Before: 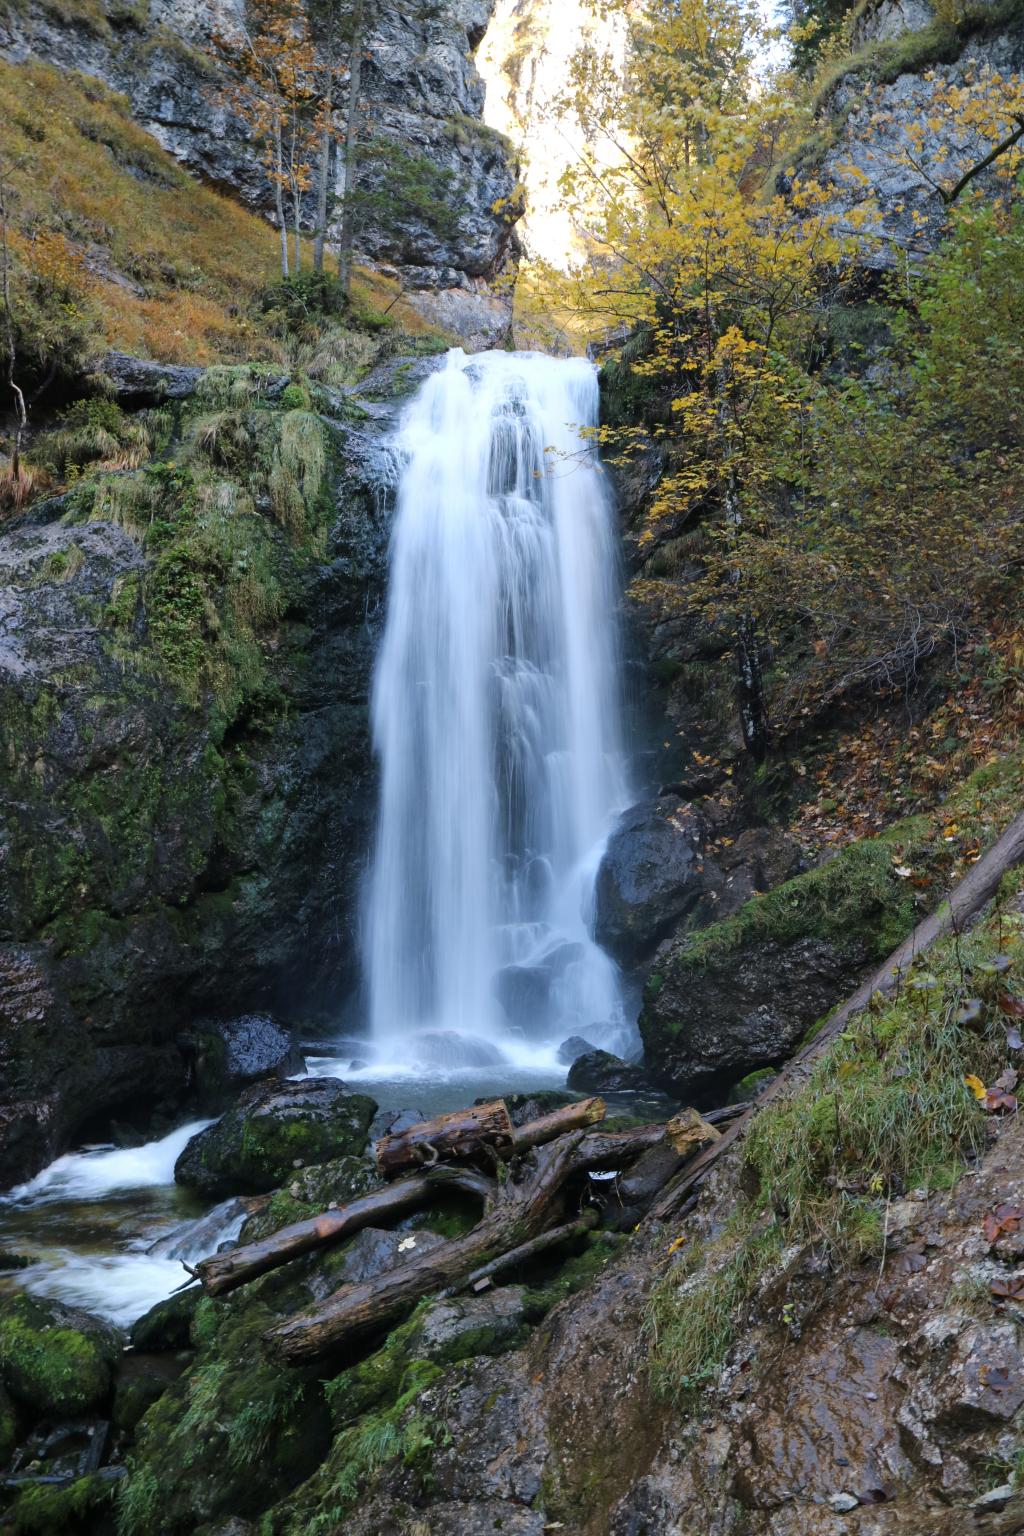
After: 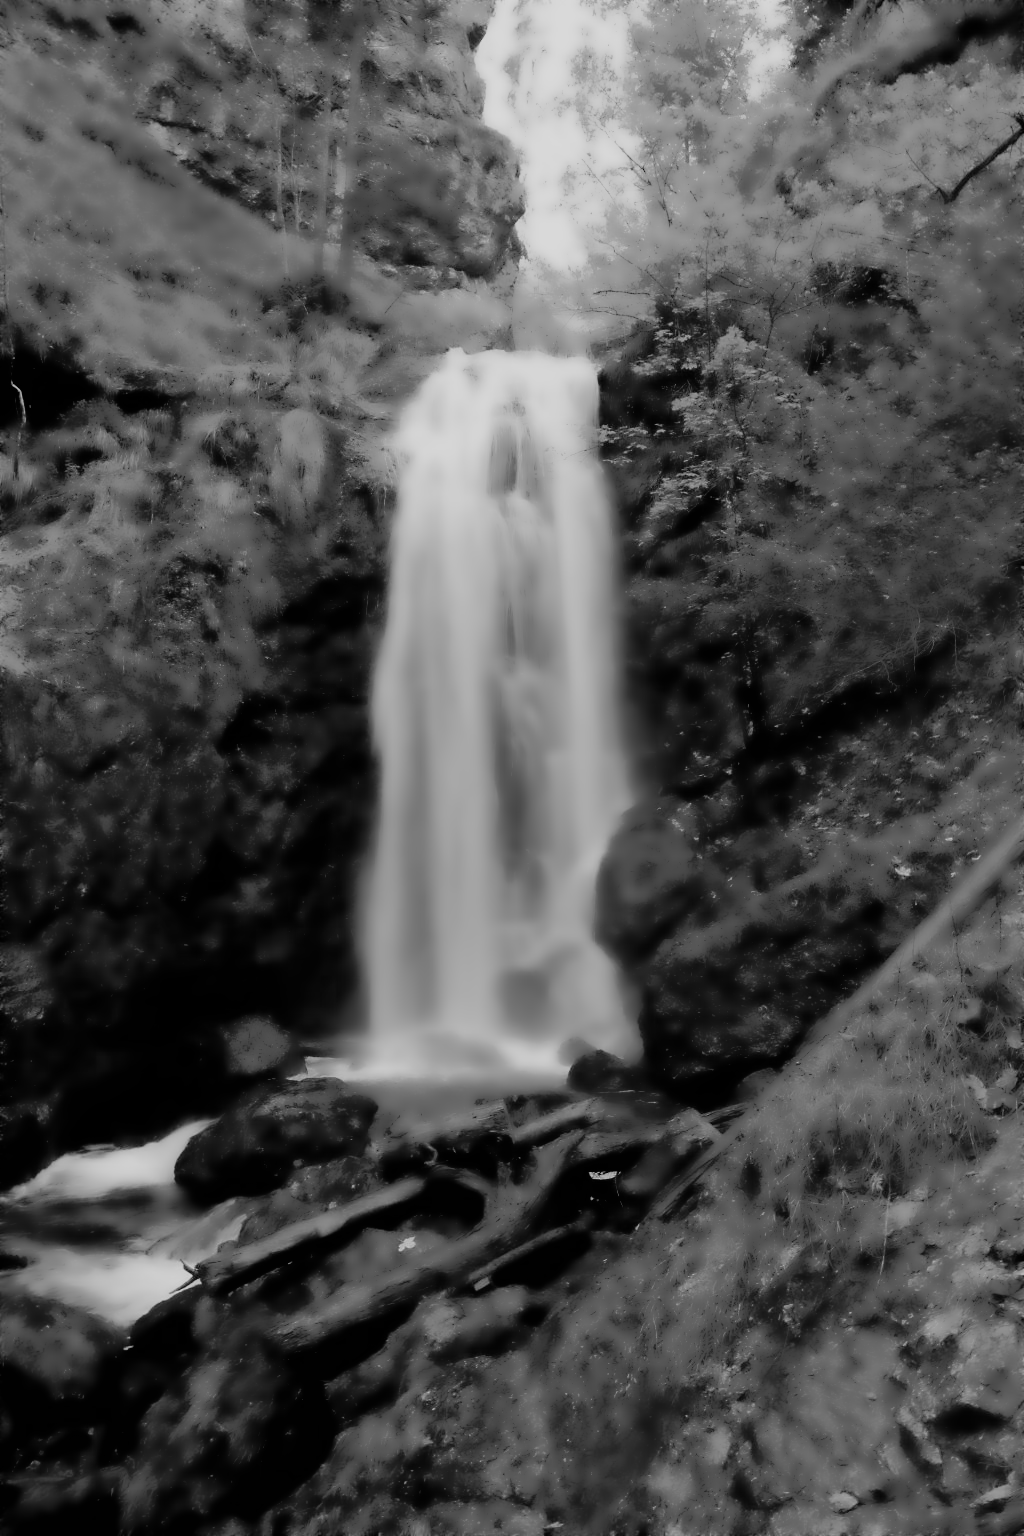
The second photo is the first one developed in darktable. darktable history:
monochrome: on, module defaults
lowpass: radius 4, soften with bilateral filter, unbound 0
filmic rgb: black relative exposure -4.88 EV, hardness 2.82
